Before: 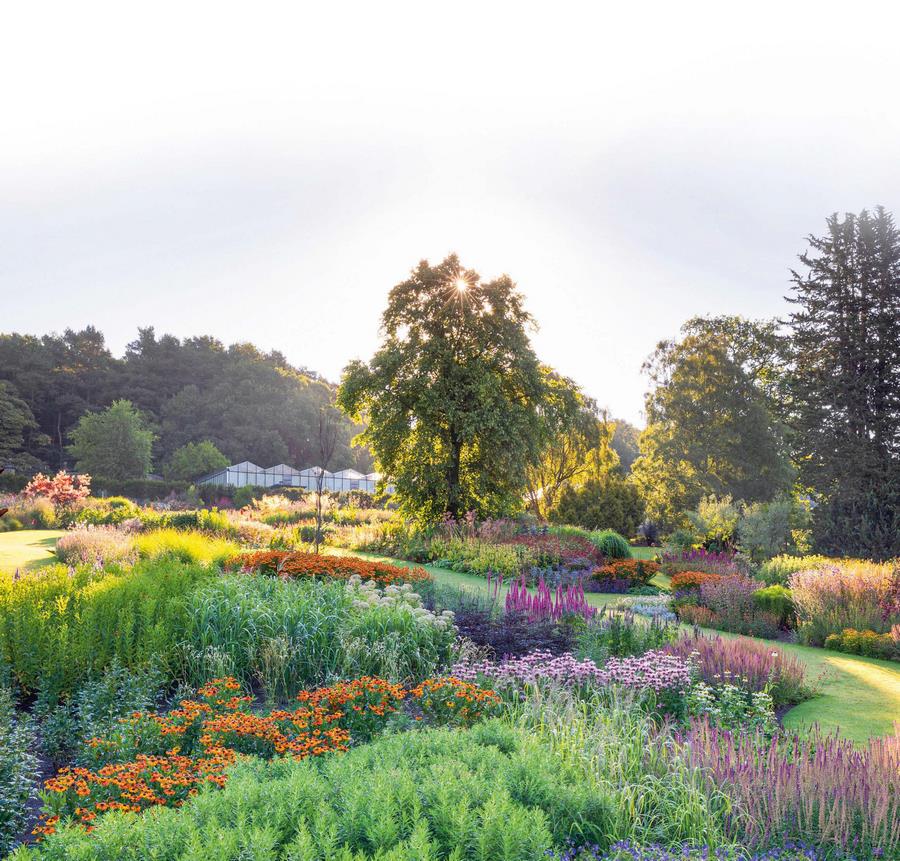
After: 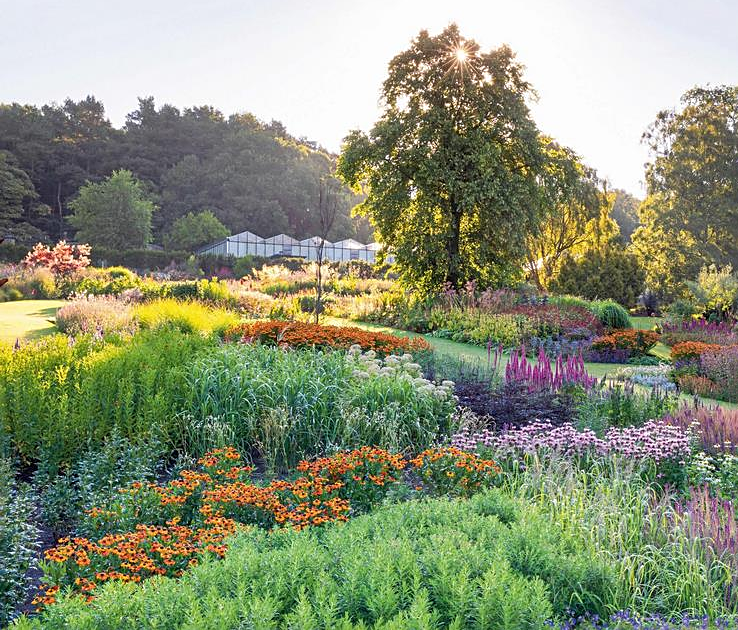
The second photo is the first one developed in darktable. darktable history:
sharpen: on, module defaults
crop: top 26.745%, right 17.959%
color calibration: illuminant same as pipeline (D50), adaptation none (bypass), x 0.333, y 0.333, temperature 5013.62 K
